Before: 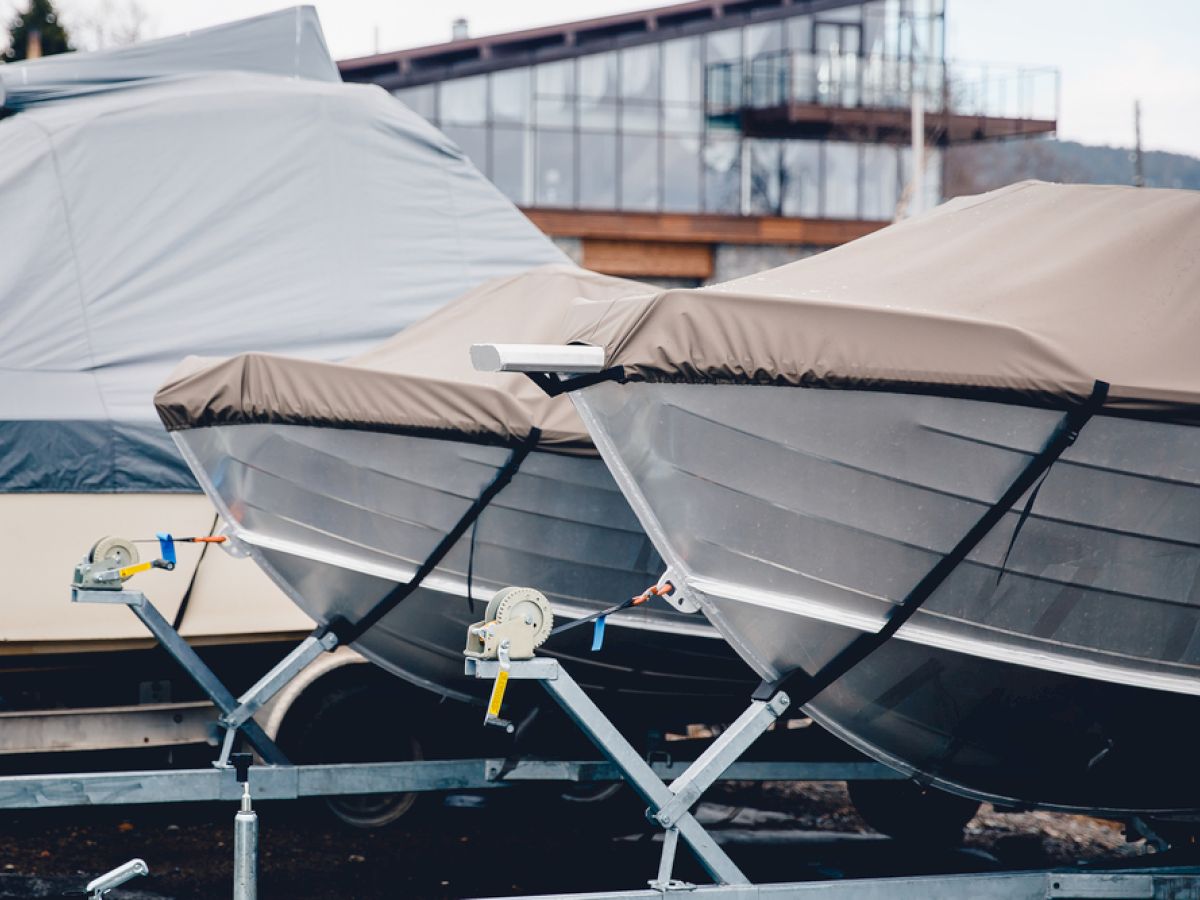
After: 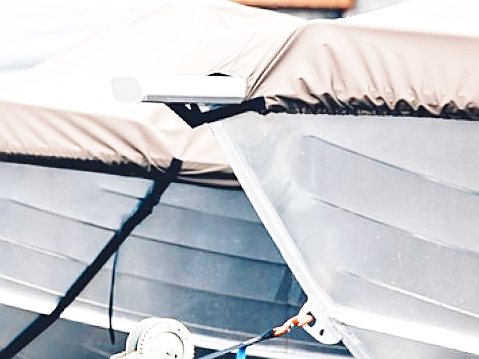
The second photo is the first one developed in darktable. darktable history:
base curve: curves: ch0 [(0, 0) (0.028, 0.03) (0.121, 0.232) (0.46, 0.748) (0.859, 0.968) (1, 1)], preserve colors none
exposure: black level correction -0.002, exposure 0.54 EV, compensate highlight preservation false
sharpen: on, module defaults
crop: left 30%, top 30%, right 30%, bottom 30%
